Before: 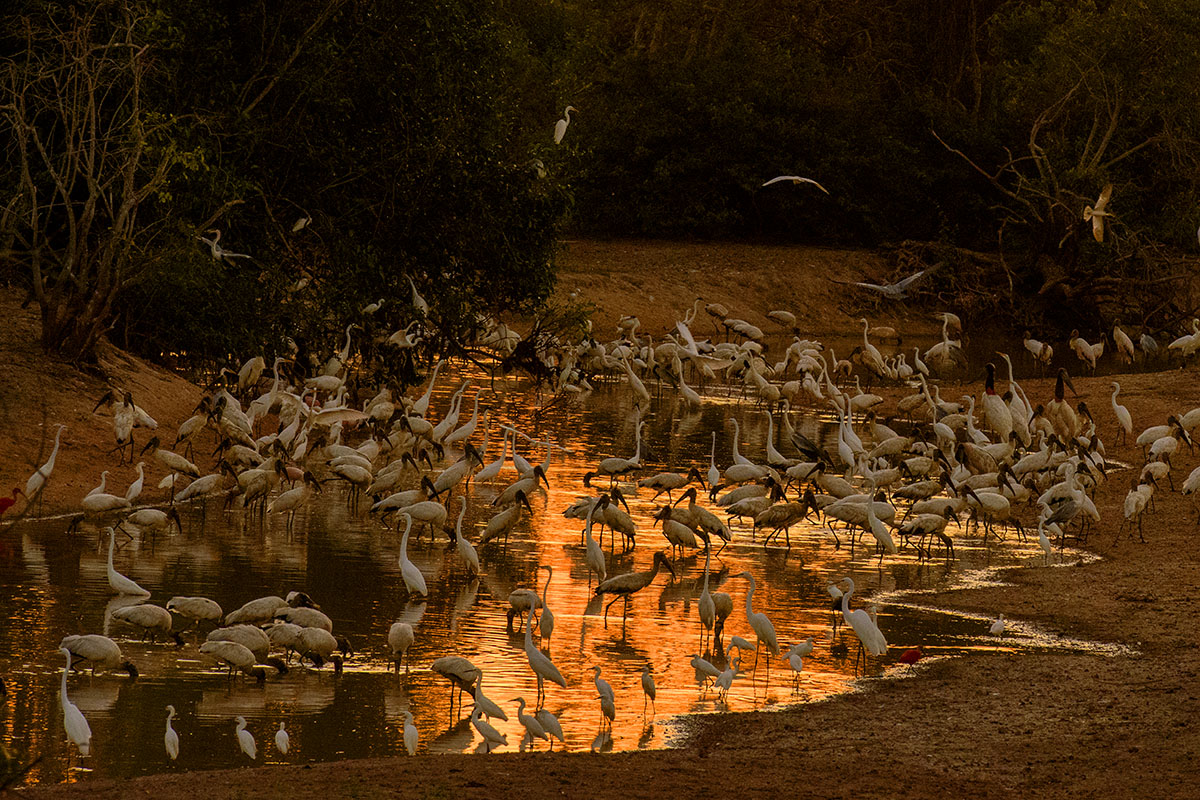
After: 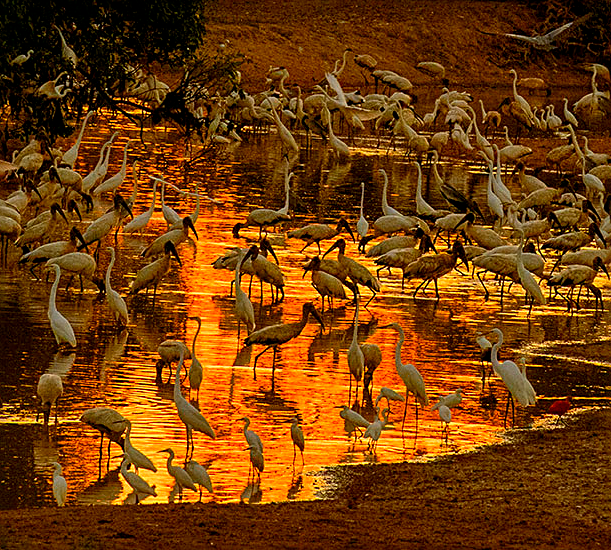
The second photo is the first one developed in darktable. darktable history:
color correction: highlights a* -7.34, highlights b* 1.2, shadows a* -3.15, saturation 1.38
sharpen: on, module defaults
crop and rotate: left 29.254%, top 31.244%, right 19.809%
local contrast: highlights 102%, shadows 98%, detail 119%, midtone range 0.2
